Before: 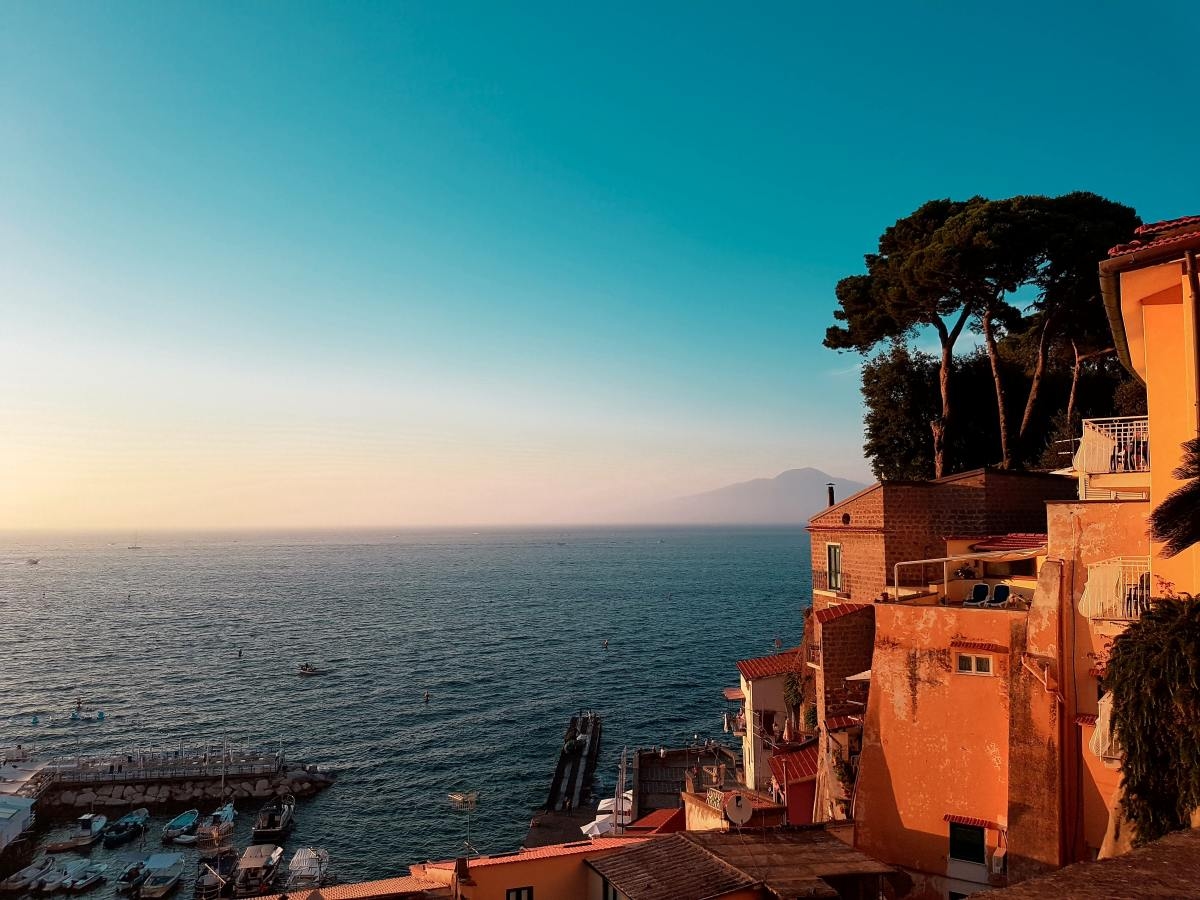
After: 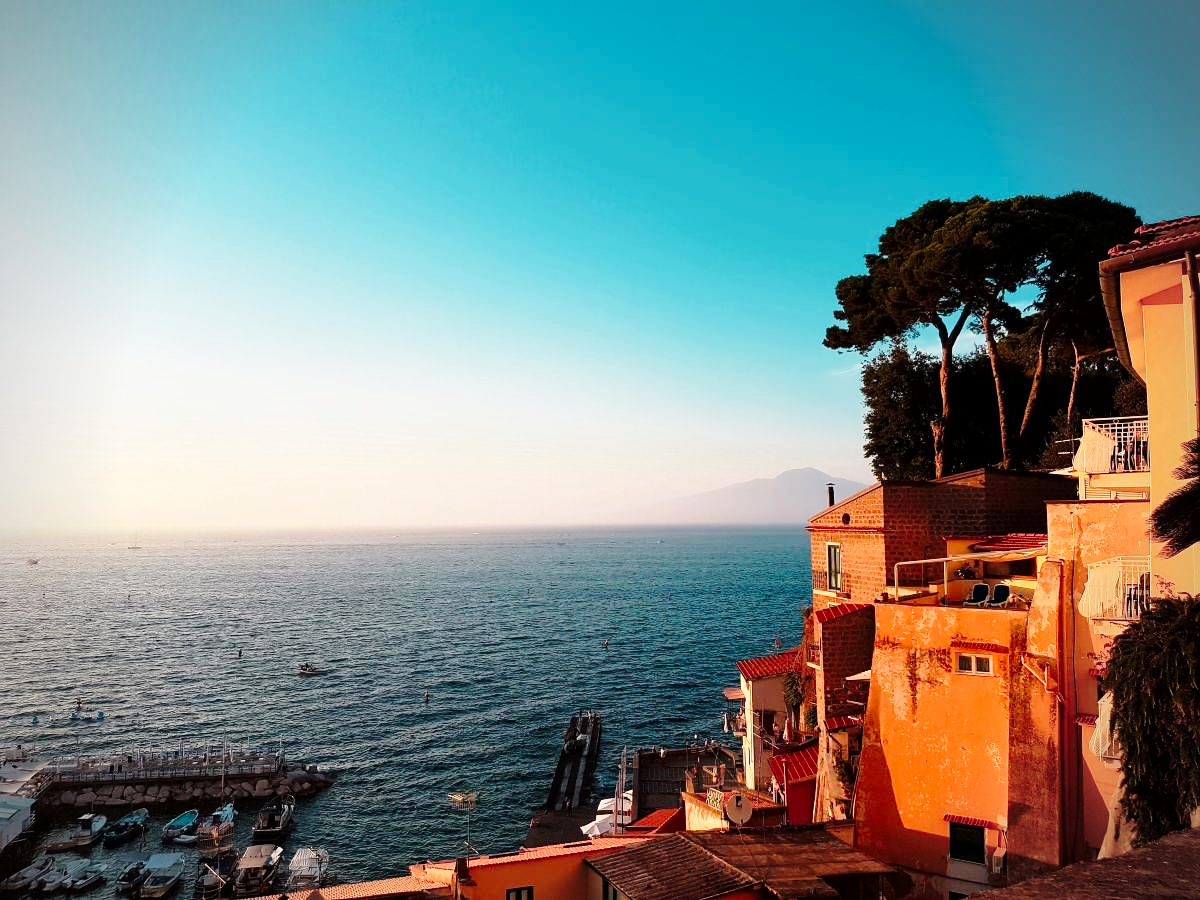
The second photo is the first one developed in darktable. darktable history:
vignetting: on, module defaults
base curve: curves: ch0 [(0, 0) (0.028, 0.03) (0.121, 0.232) (0.46, 0.748) (0.859, 0.968) (1, 1)], preserve colors none
